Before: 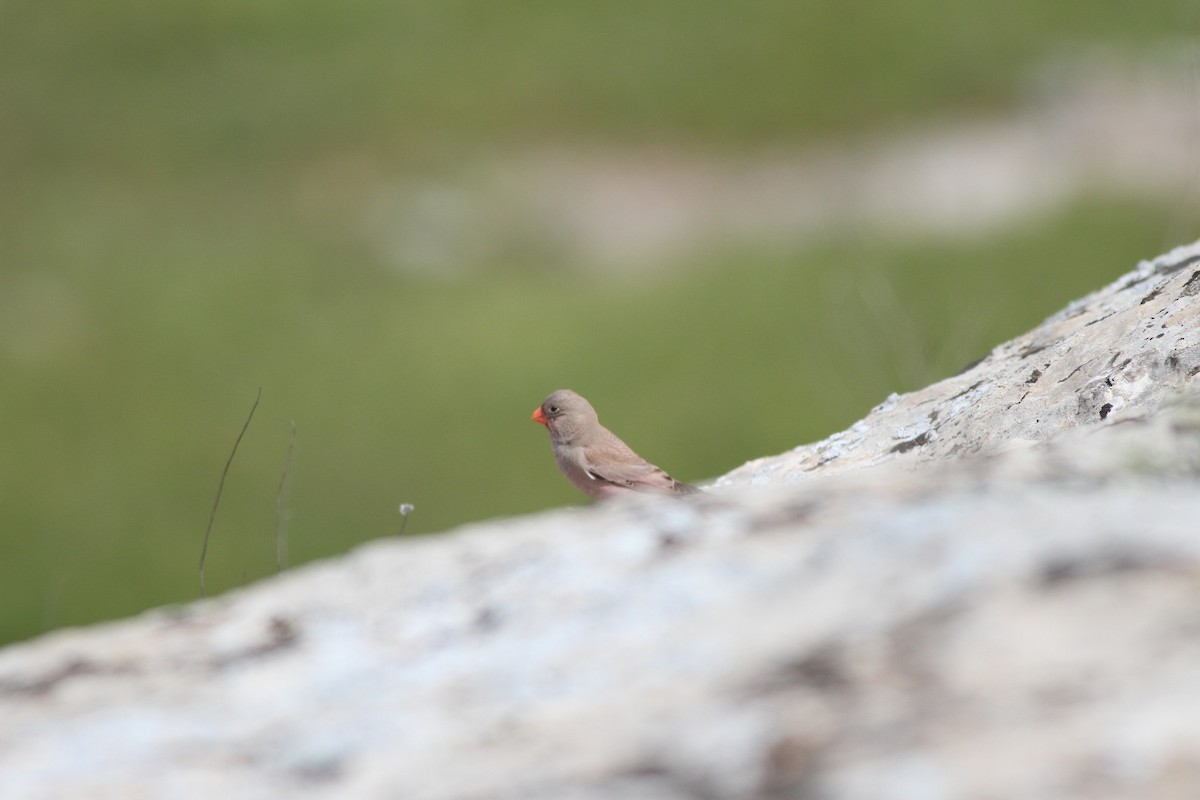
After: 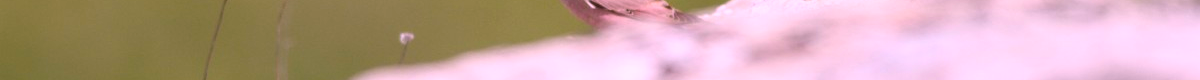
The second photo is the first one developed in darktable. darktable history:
white balance: red 1.188, blue 1.11
crop and rotate: top 59.084%, bottom 30.916%
contrast brightness saturation: contrast 0.09, saturation 0.28
